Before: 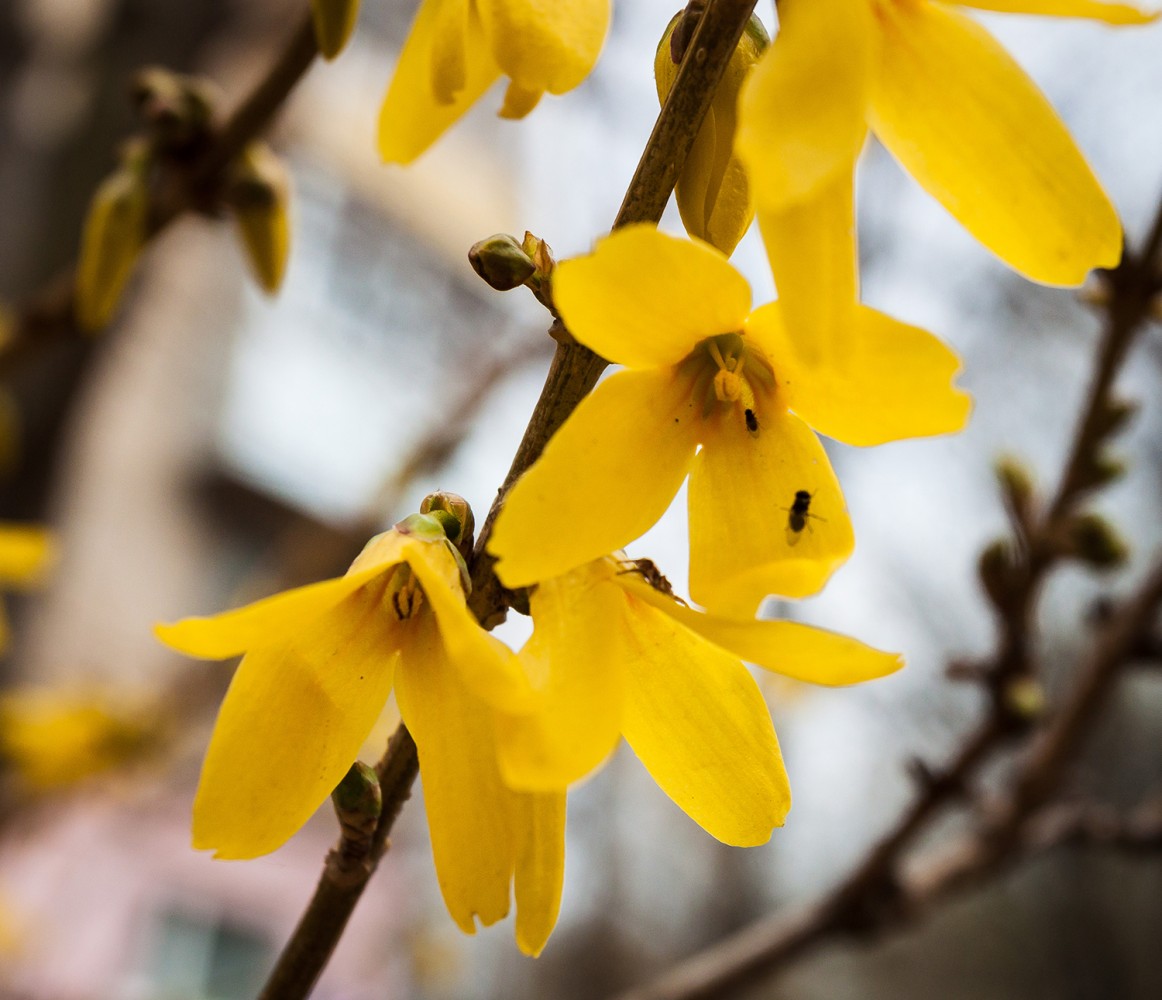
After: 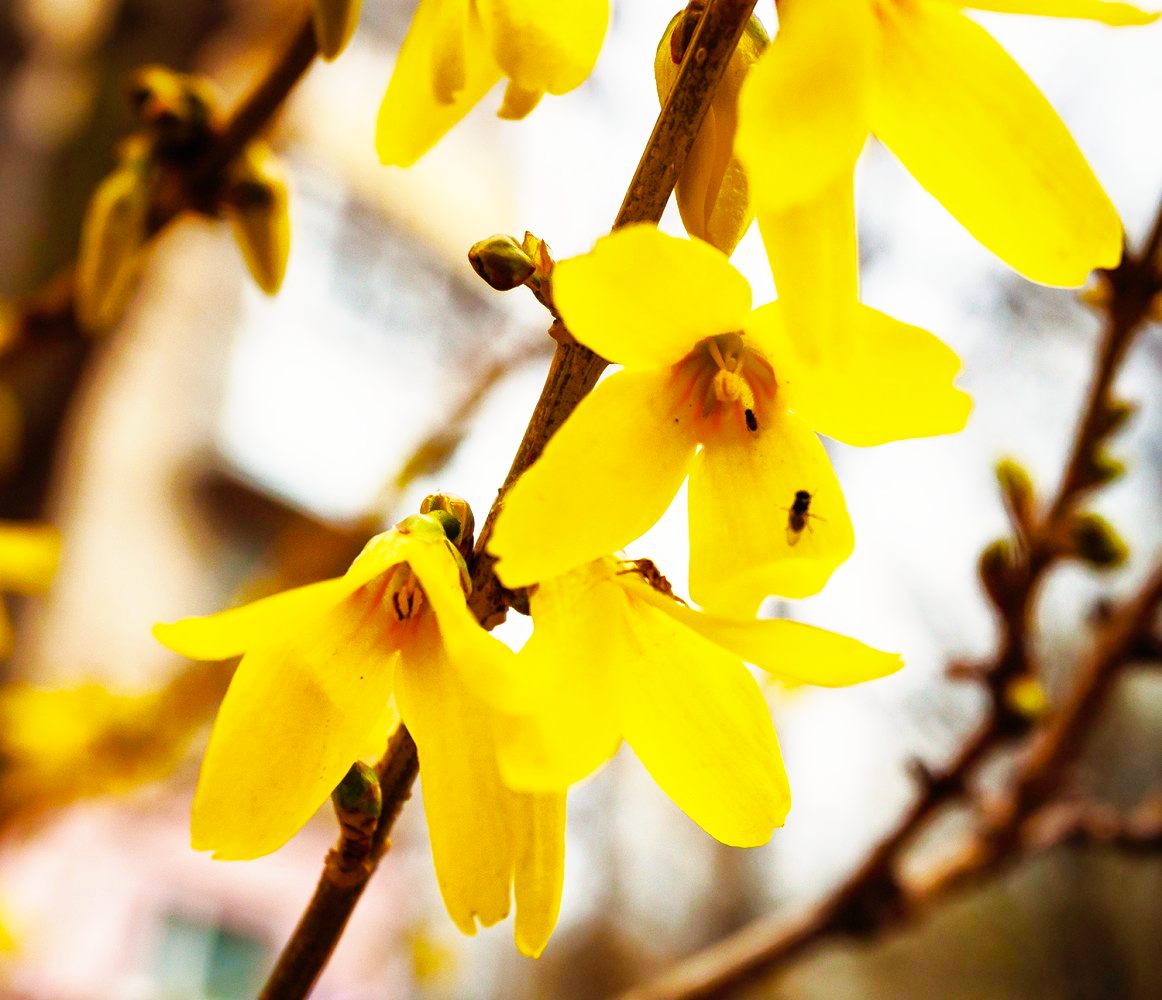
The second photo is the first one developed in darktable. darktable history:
base curve: curves: ch0 [(0, 0) (0.007, 0.004) (0.027, 0.03) (0.046, 0.07) (0.207, 0.54) (0.442, 0.872) (0.673, 0.972) (1, 1)], preserve colors none
color balance rgb: highlights gain › chroma 3.005%, highlights gain › hue 73.15°, perceptual saturation grading › global saturation 15.741%, perceptual saturation grading › highlights -19.208%, perceptual saturation grading › shadows 20.186%, global vibrance 44.452%
shadows and highlights: on, module defaults
